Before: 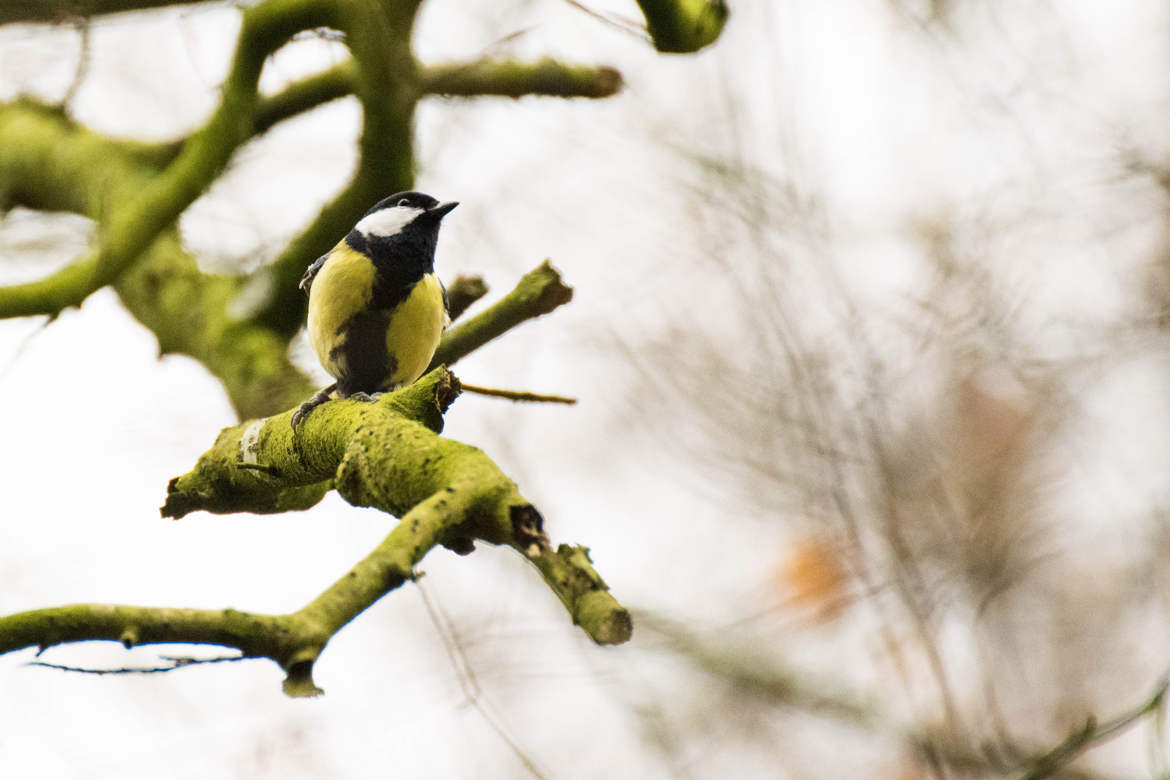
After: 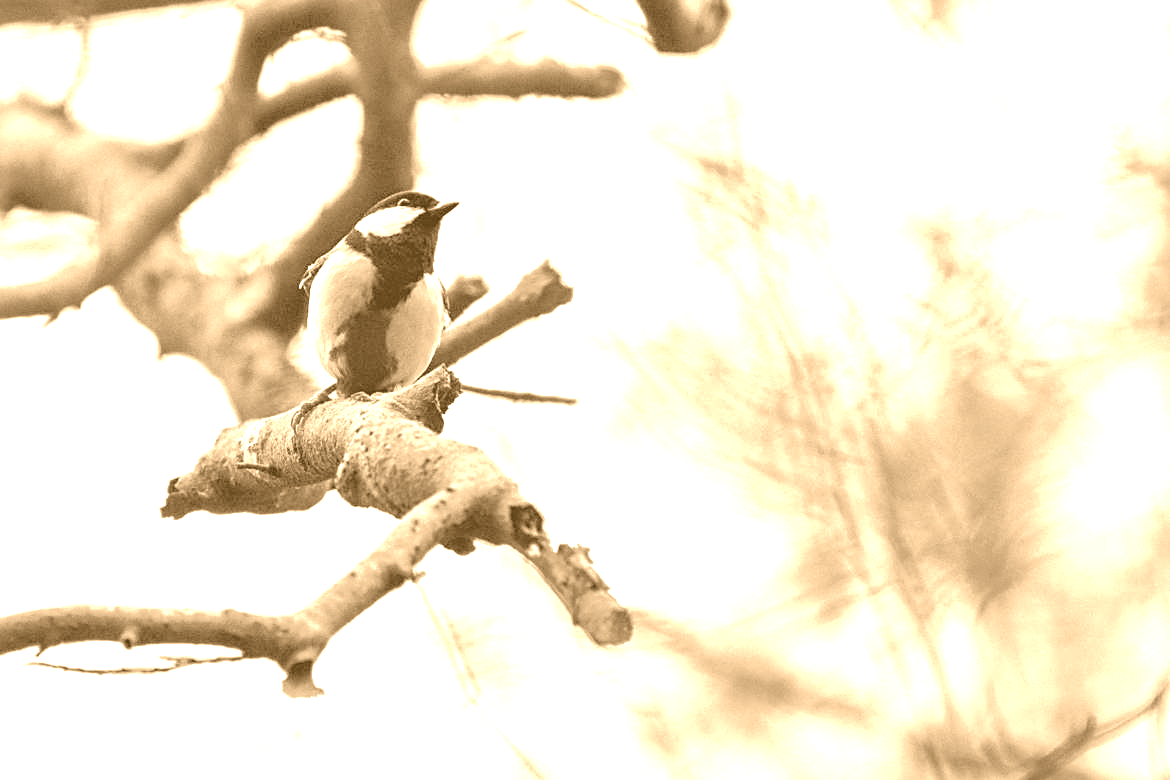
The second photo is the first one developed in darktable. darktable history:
sharpen: on, module defaults
contrast brightness saturation: contrast 0.04, saturation 0.16
colorize: hue 28.8°, source mix 100%
color balance rgb: shadows lift › luminance 0.49%, shadows lift › chroma 6.83%, shadows lift › hue 300.29°, power › hue 208.98°, highlights gain › luminance 20.24%, highlights gain › chroma 2.73%, highlights gain › hue 173.85°, perceptual saturation grading › global saturation 18.05%
shadows and highlights: on, module defaults
